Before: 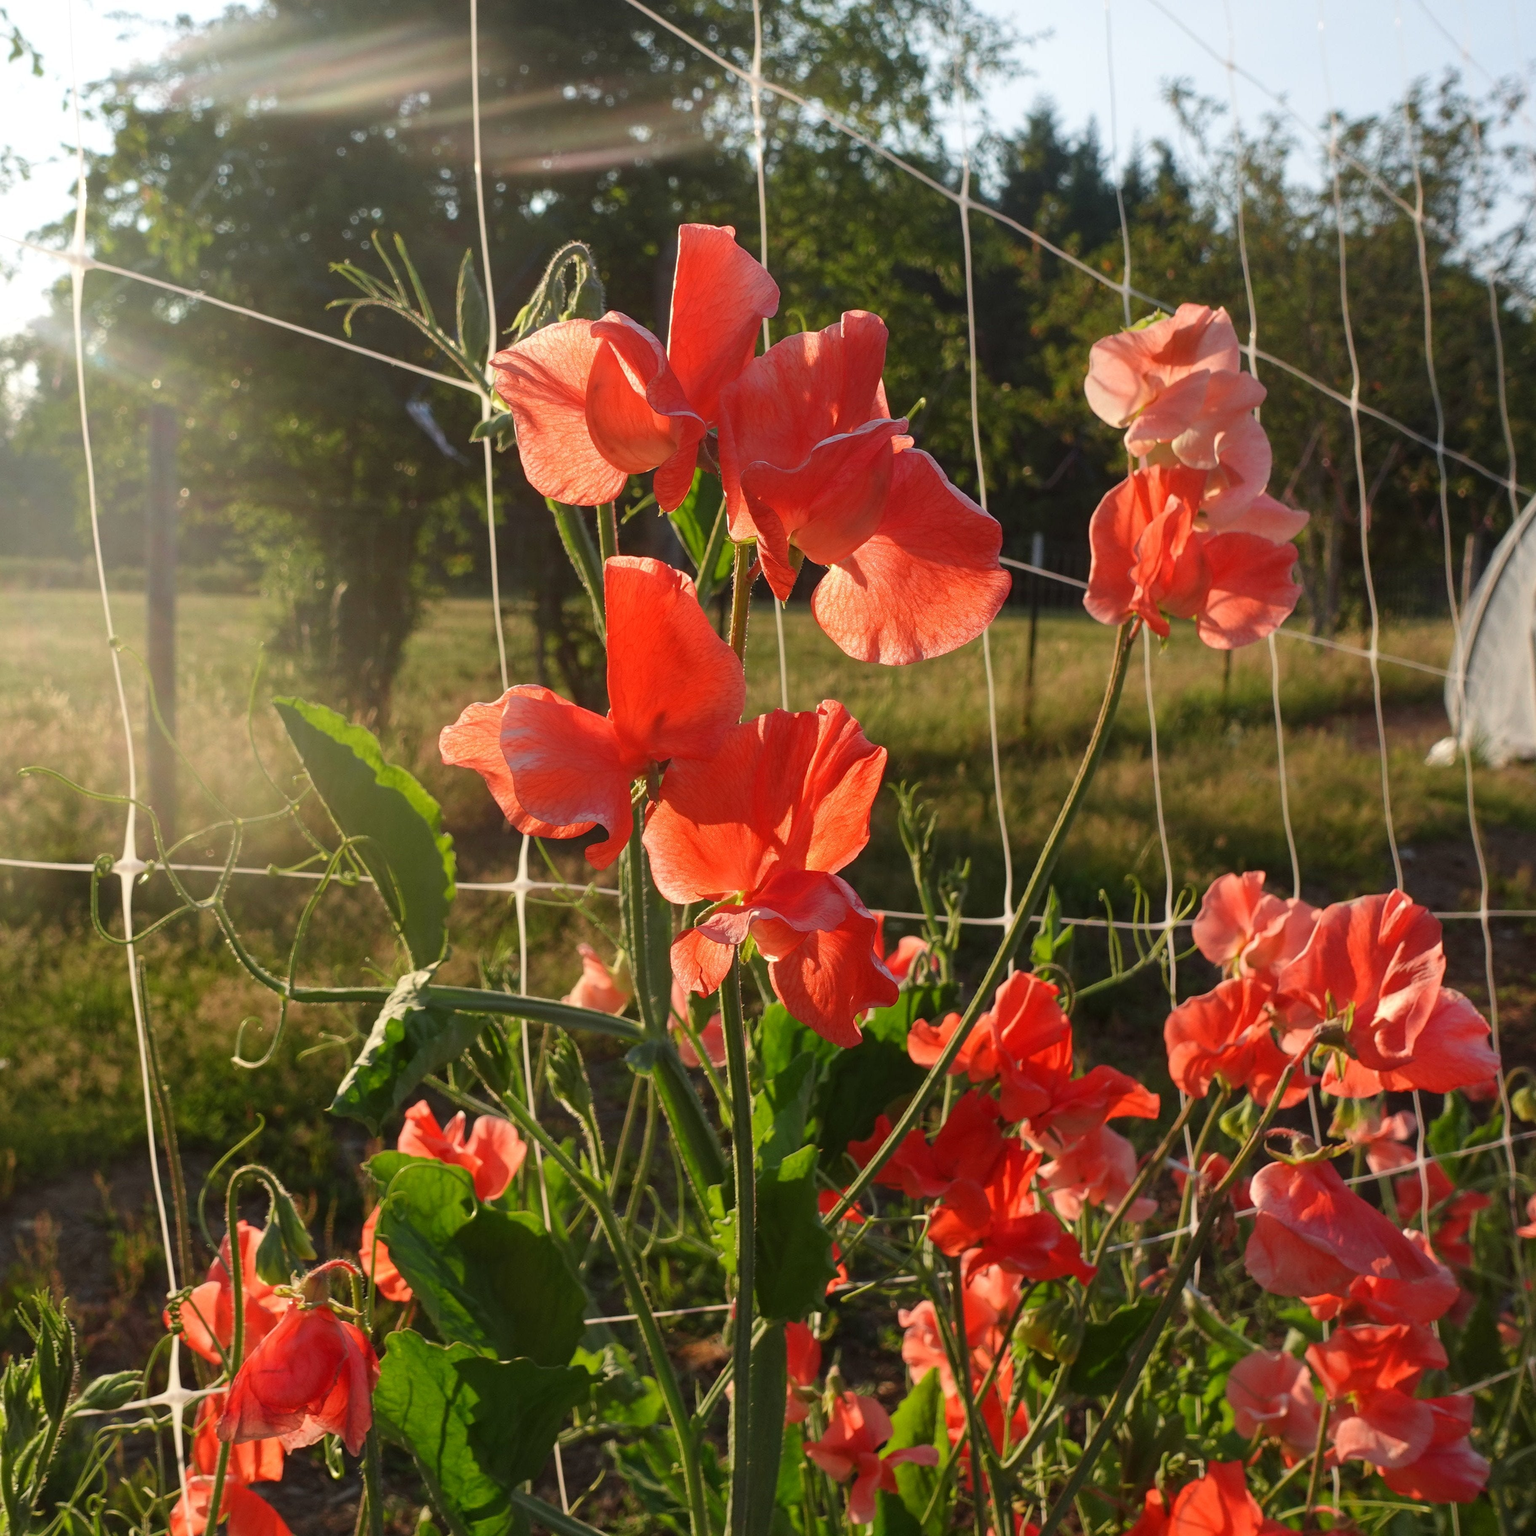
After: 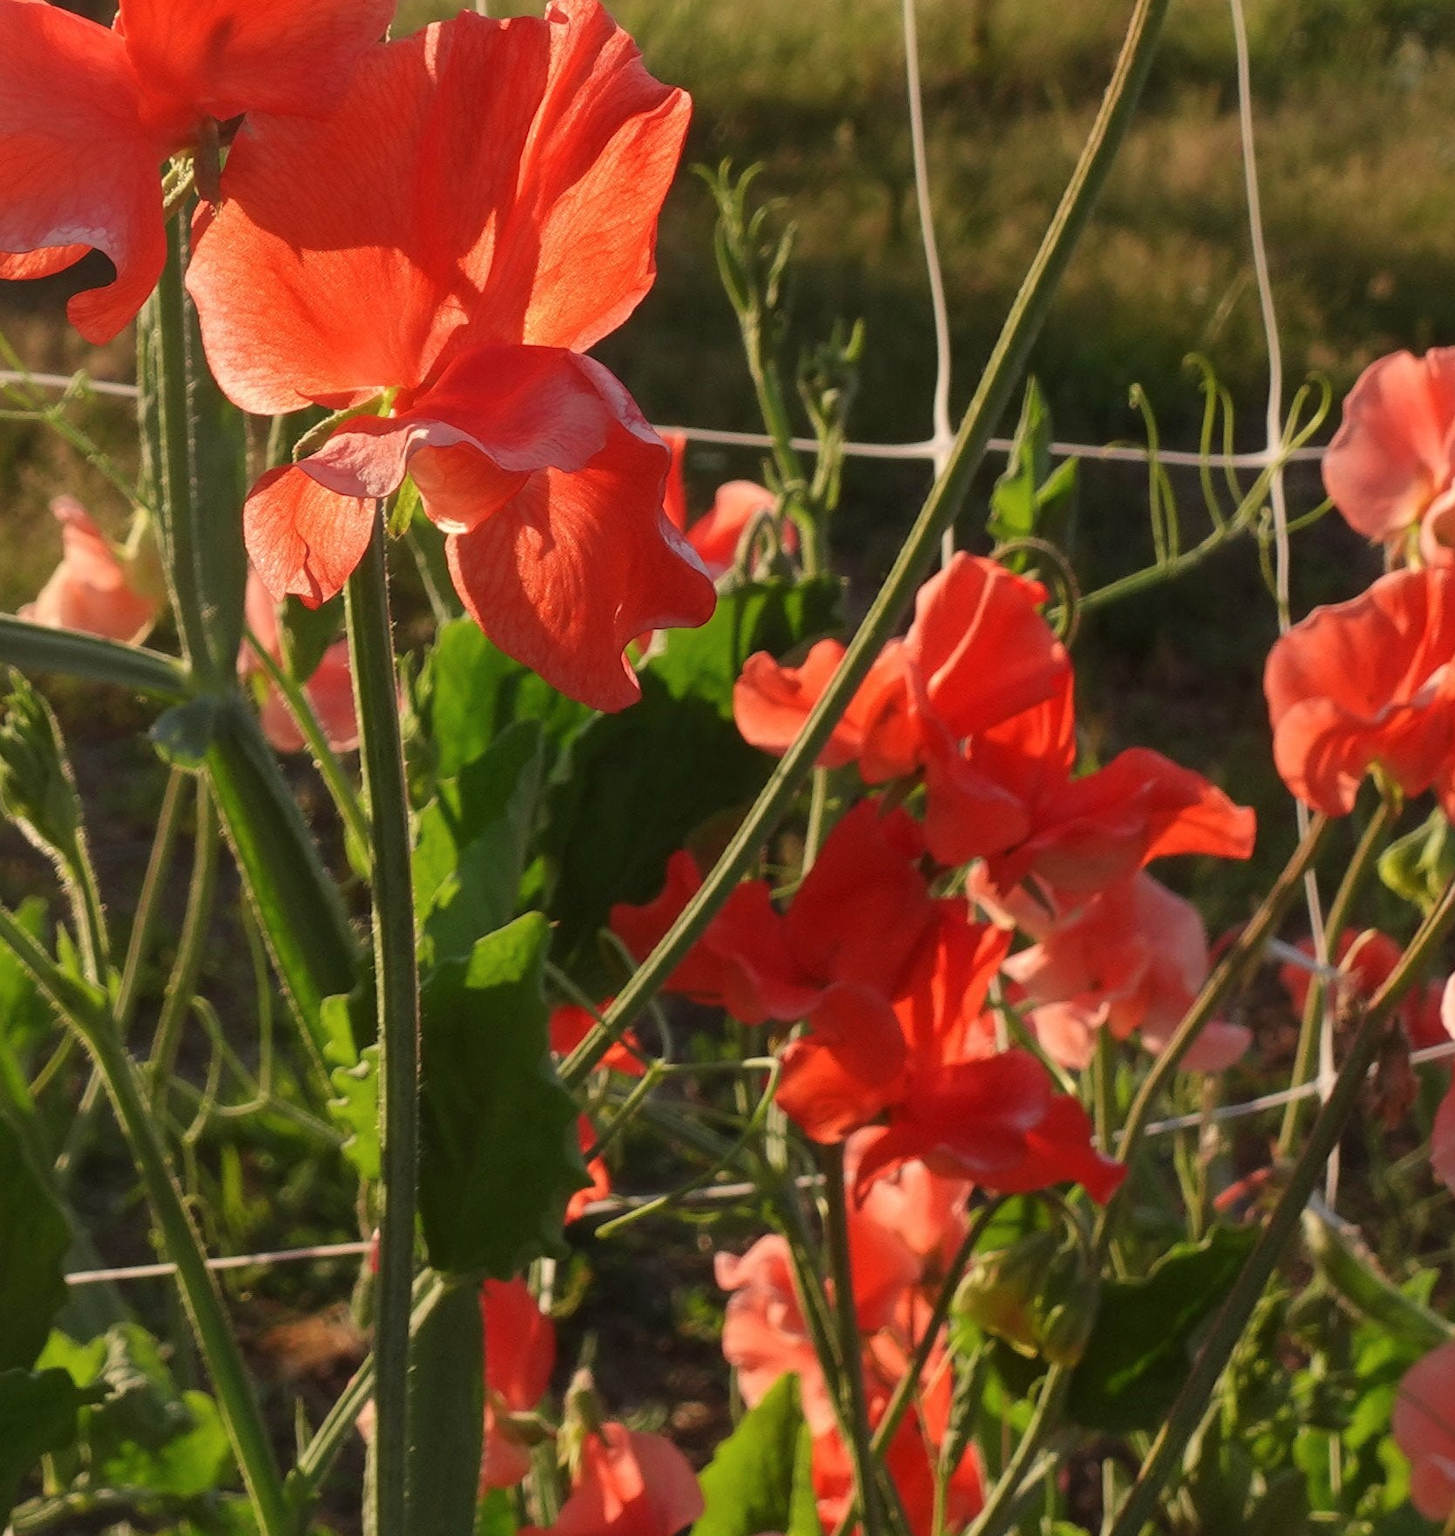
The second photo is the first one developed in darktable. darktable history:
crop: left 35.976%, top 45.819%, right 18.162%, bottom 5.807%
haze removal: strength -0.1, adaptive false
